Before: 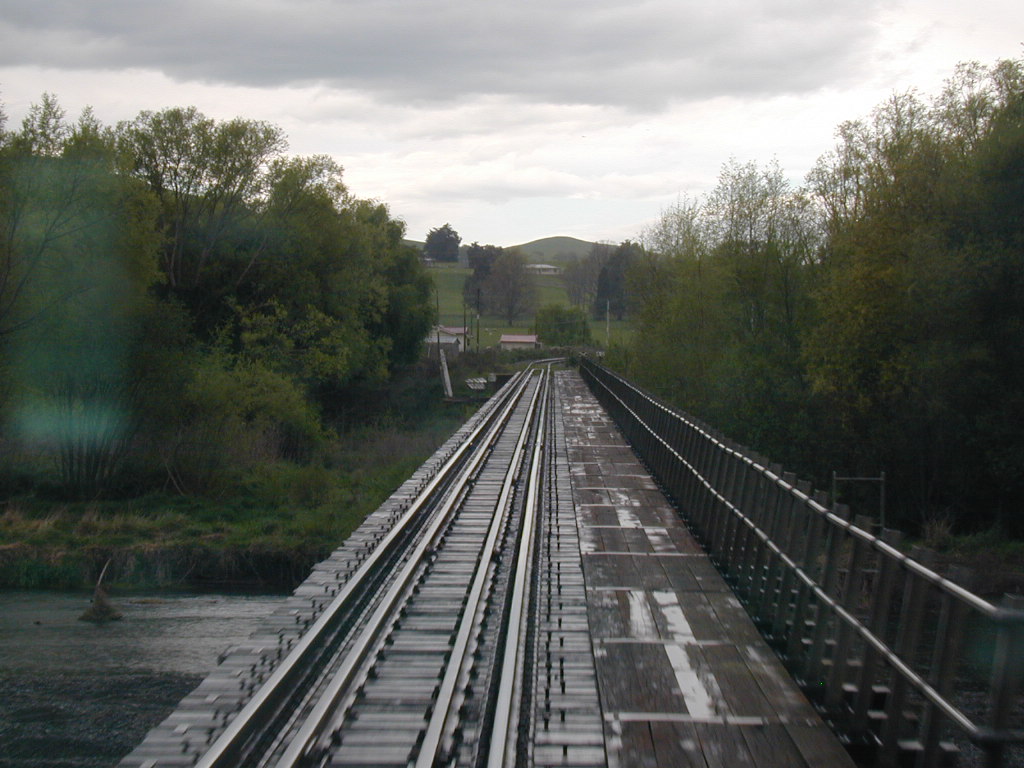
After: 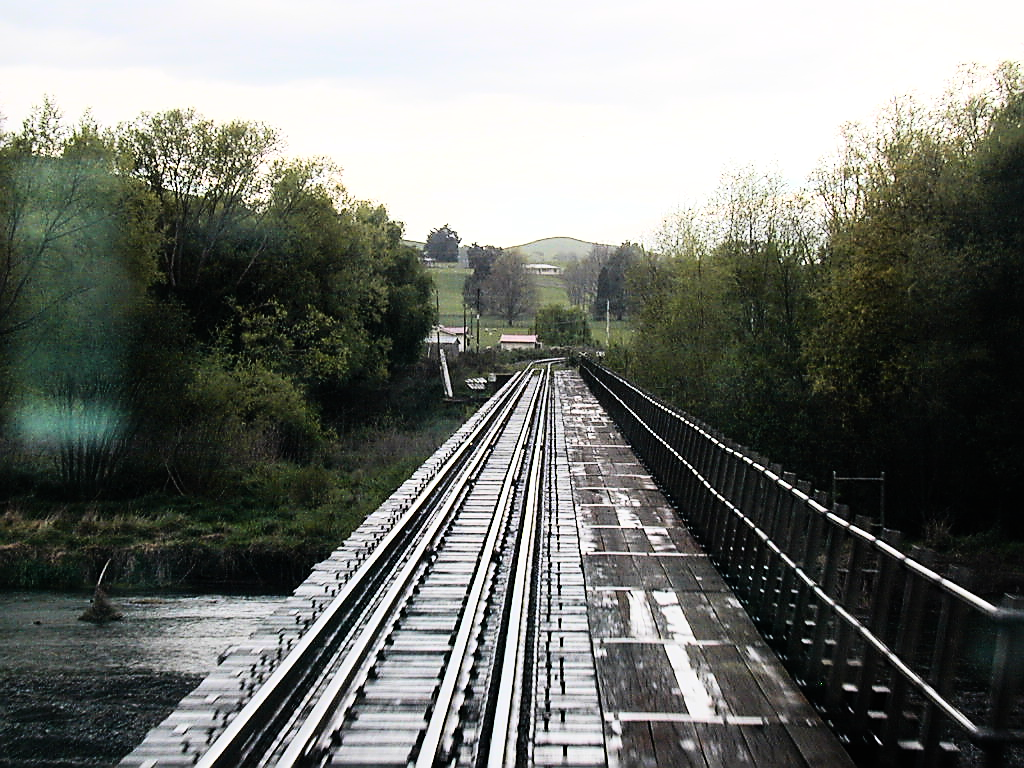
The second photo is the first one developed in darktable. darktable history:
exposure: black level correction 0.001, exposure 0.191 EV, compensate highlight preservation false
sharpen: radius 1.4, amount 1.25, threshold 0.7
rgb curve: curves: ch0 [(0, 0) (0.21, 0.15) (0.24, 0.21) (0.5, 0.75) (0.75, 0.96) (0.89, 0.99) (1, 1)]; ch1 [(0, 0.02) (0.21, 0.13) (0.25, 0.2) (0.5, 0.67) (0.75, 0.9) (0.89, 0.97) (1, 1)]; ch2 [(0, 0.02) (0.21, 0.13) (0.25, 0.2) (0.5, 0.67) (0.75, 0.9) (0.89, 0.97) (1, 1)], compensate middle gray true
